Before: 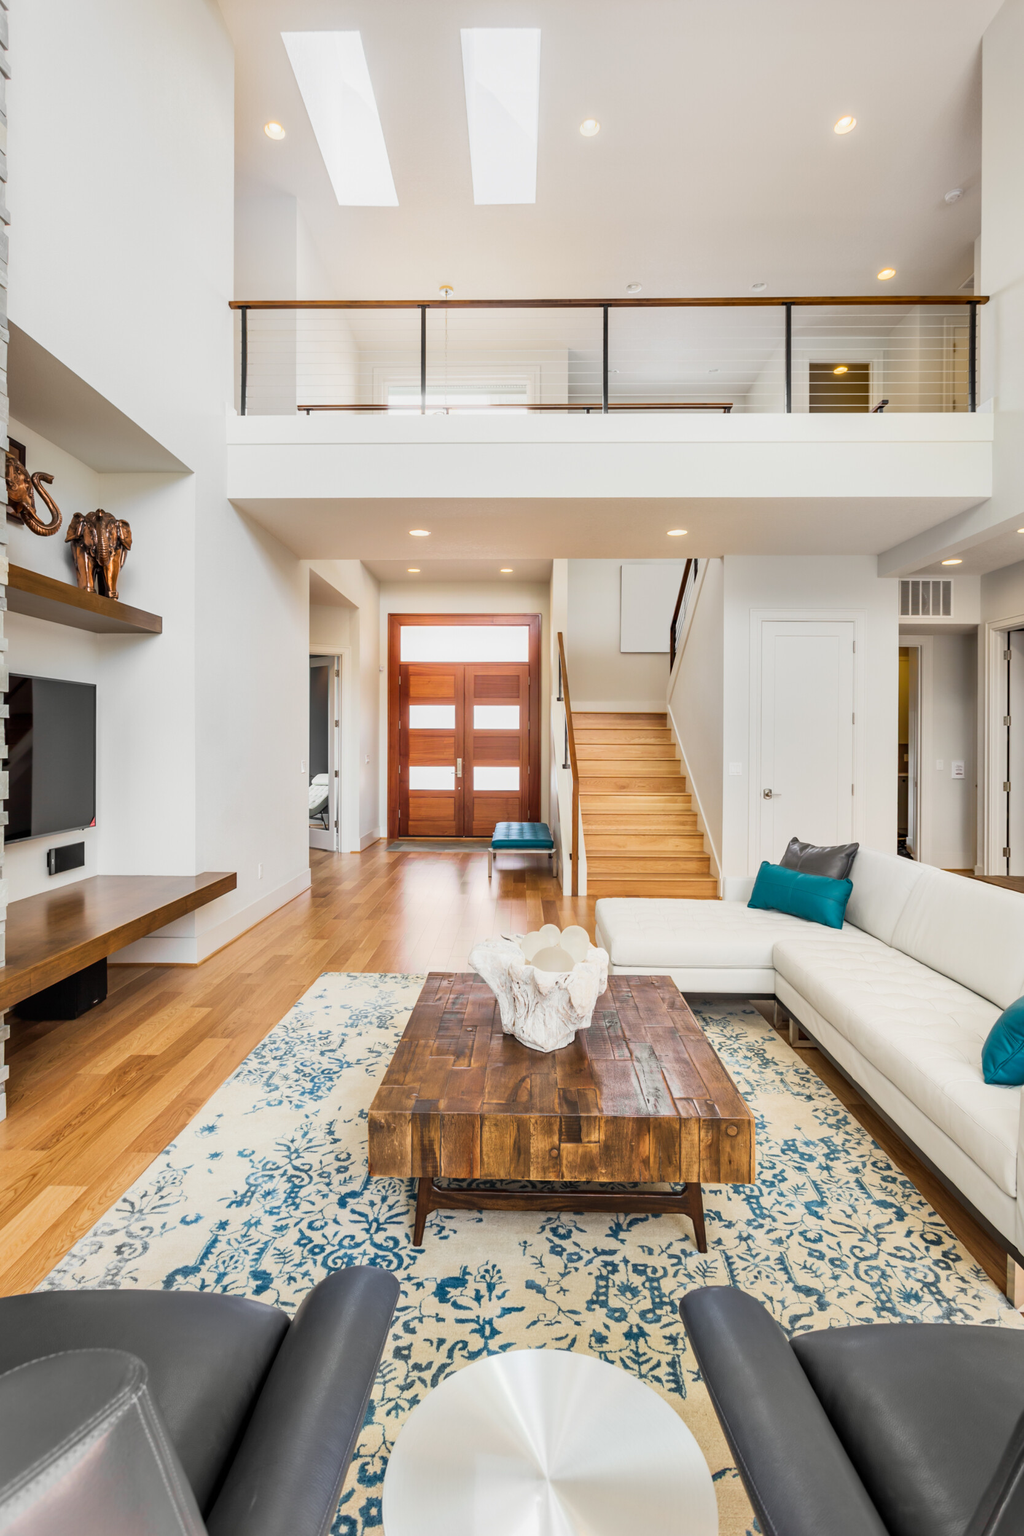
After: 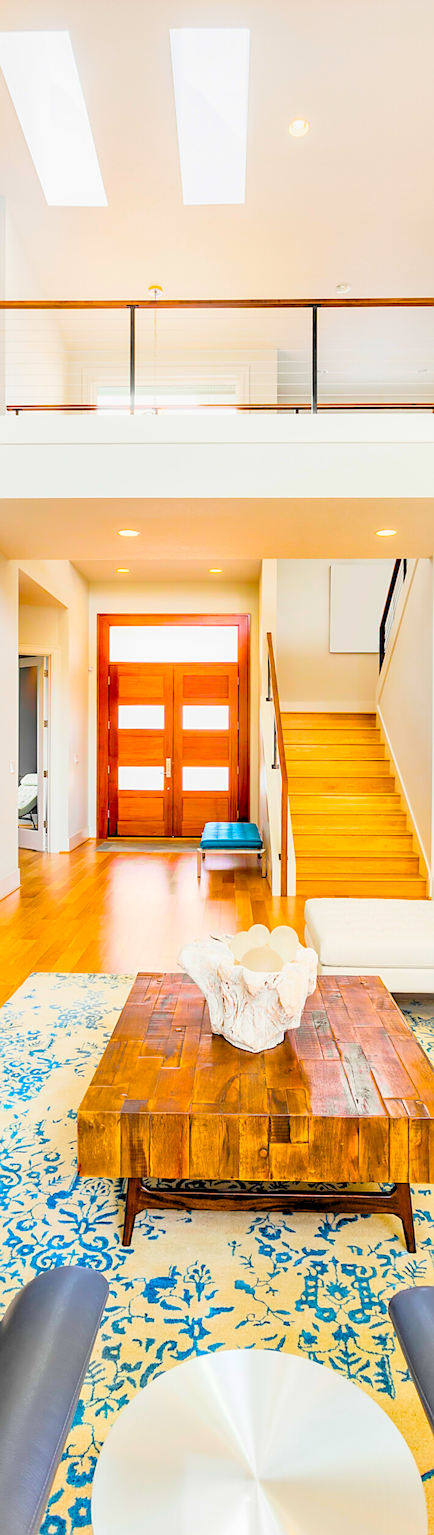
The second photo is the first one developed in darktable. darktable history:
sharpen: on, module defaults
levels: levels [0.072, 0.414, 0.976]
color balance rgb: global offset › luminance -0.849%, linear chroma grading › global chroma 49.354%, perceptual saturation grading › global saturation 30.902%
crop: left 28.436%, right 29.061%
